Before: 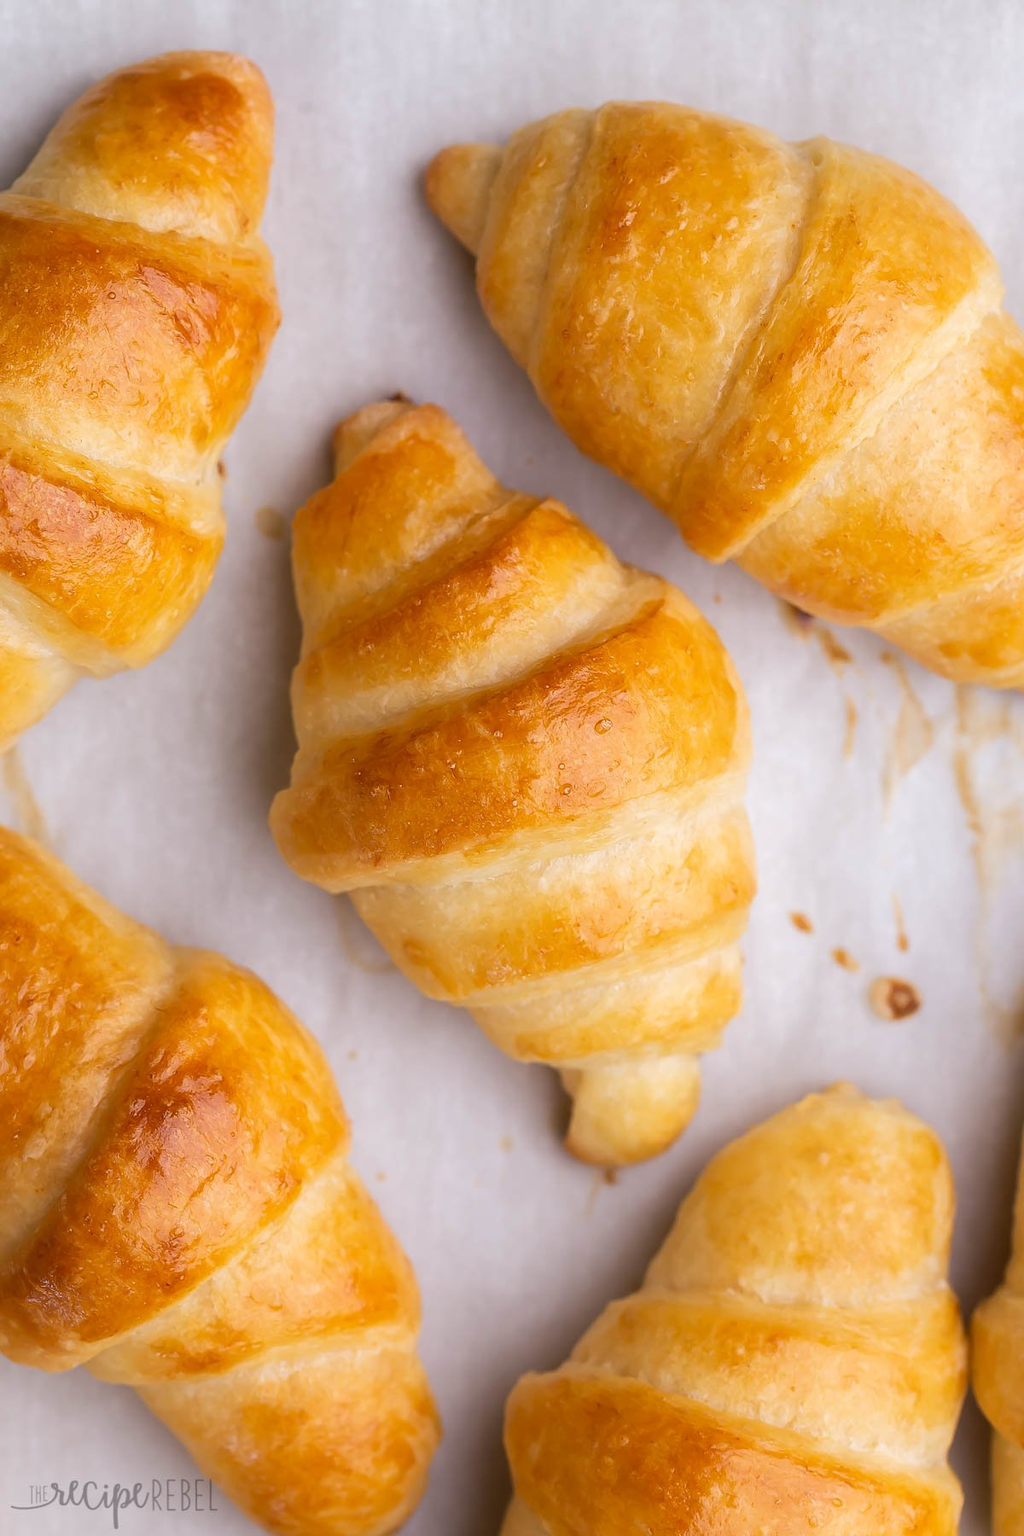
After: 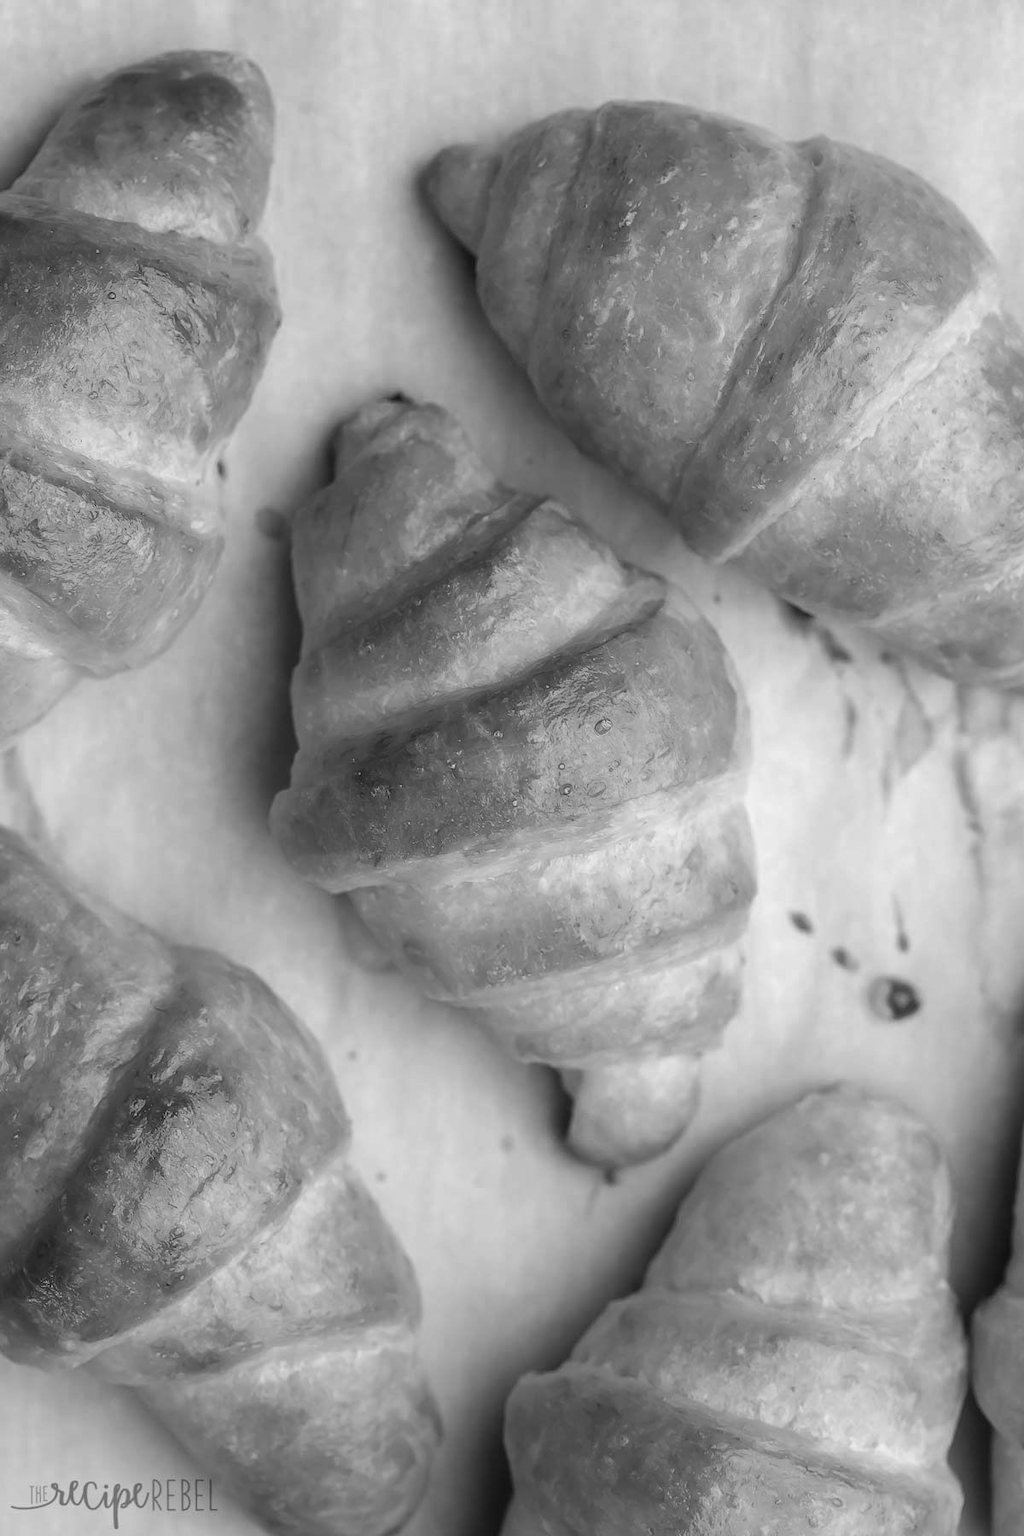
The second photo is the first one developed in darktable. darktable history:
shadows and highlights: shadows 52.01, highlights -28.7, soften with gaussian
local contrast: highlights 35%, detail 135%
color calibration: output gray [0.25, 0.35, 0.4, 0], x 0.342, y 0.357, temperature 5096.45 K
